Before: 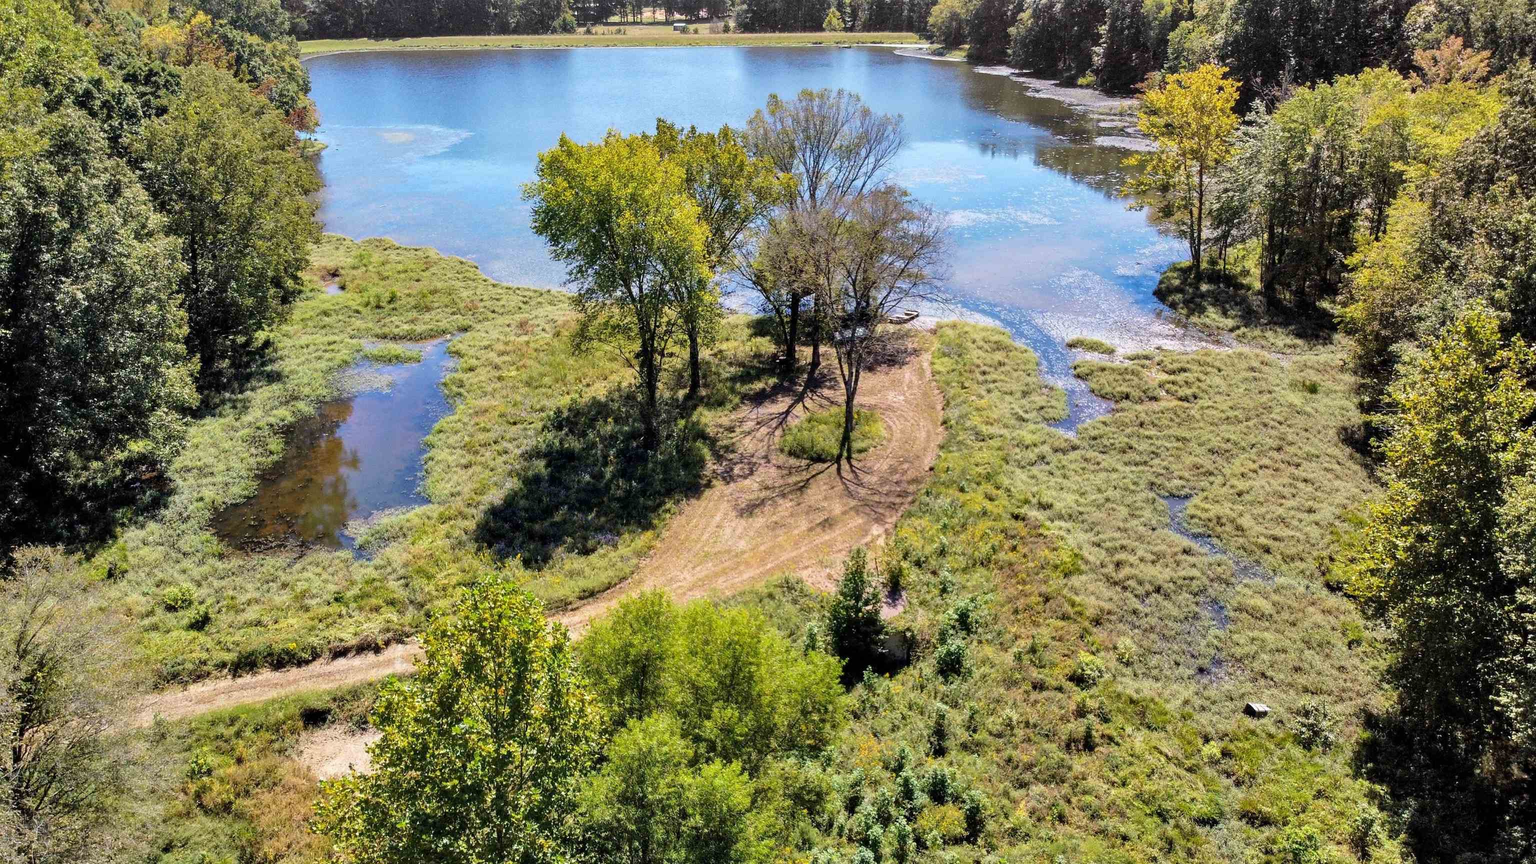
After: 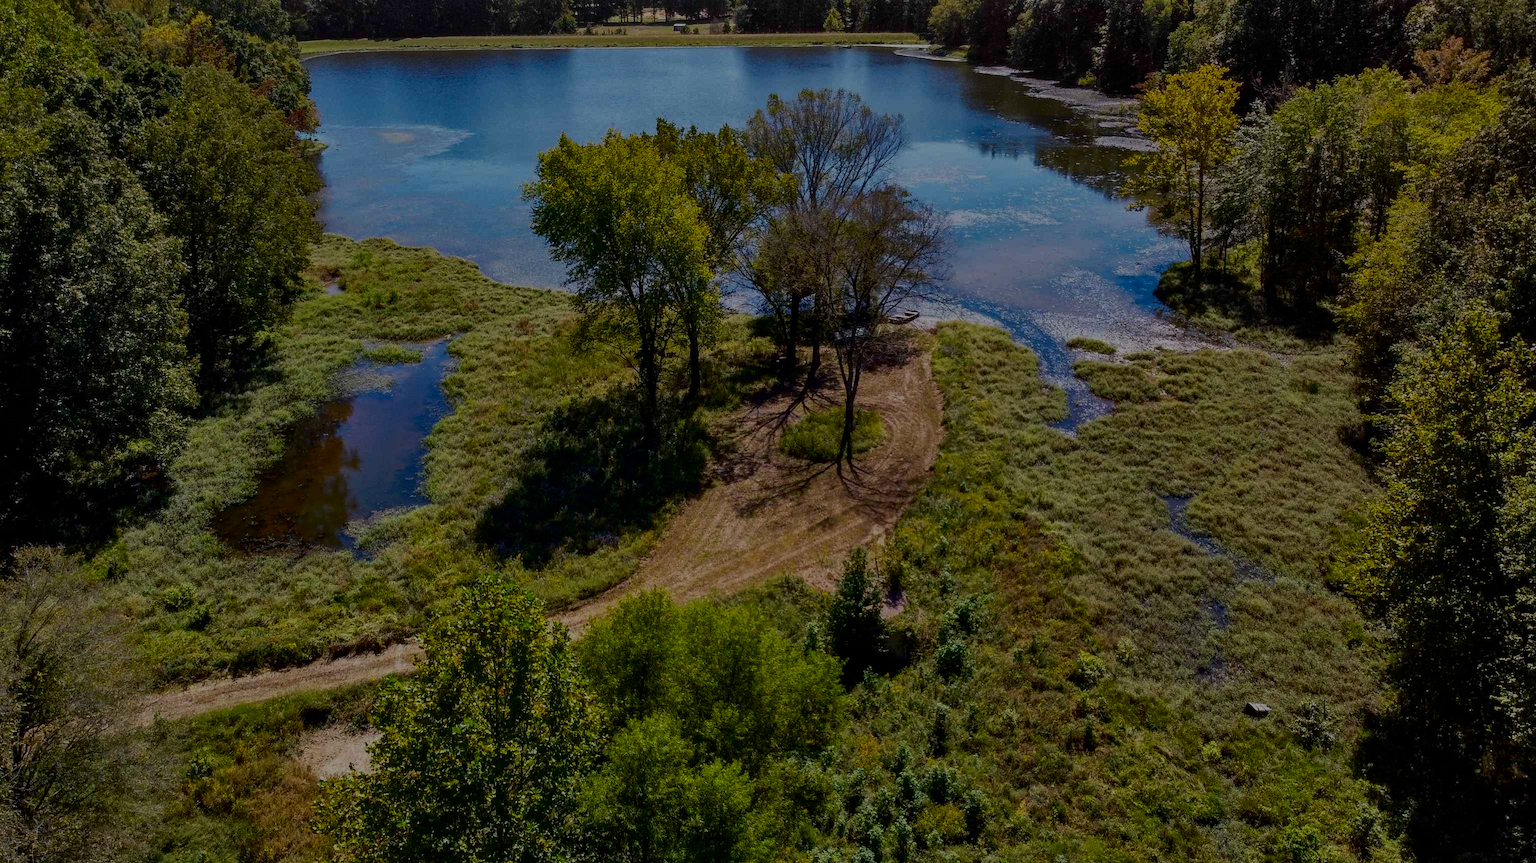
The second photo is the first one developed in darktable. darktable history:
exposure: exposure -1.559 EV, compensate highlight preservation false
contrast brightness saturation: contrast 0.214, brightness -0.103, saturation 0.213
